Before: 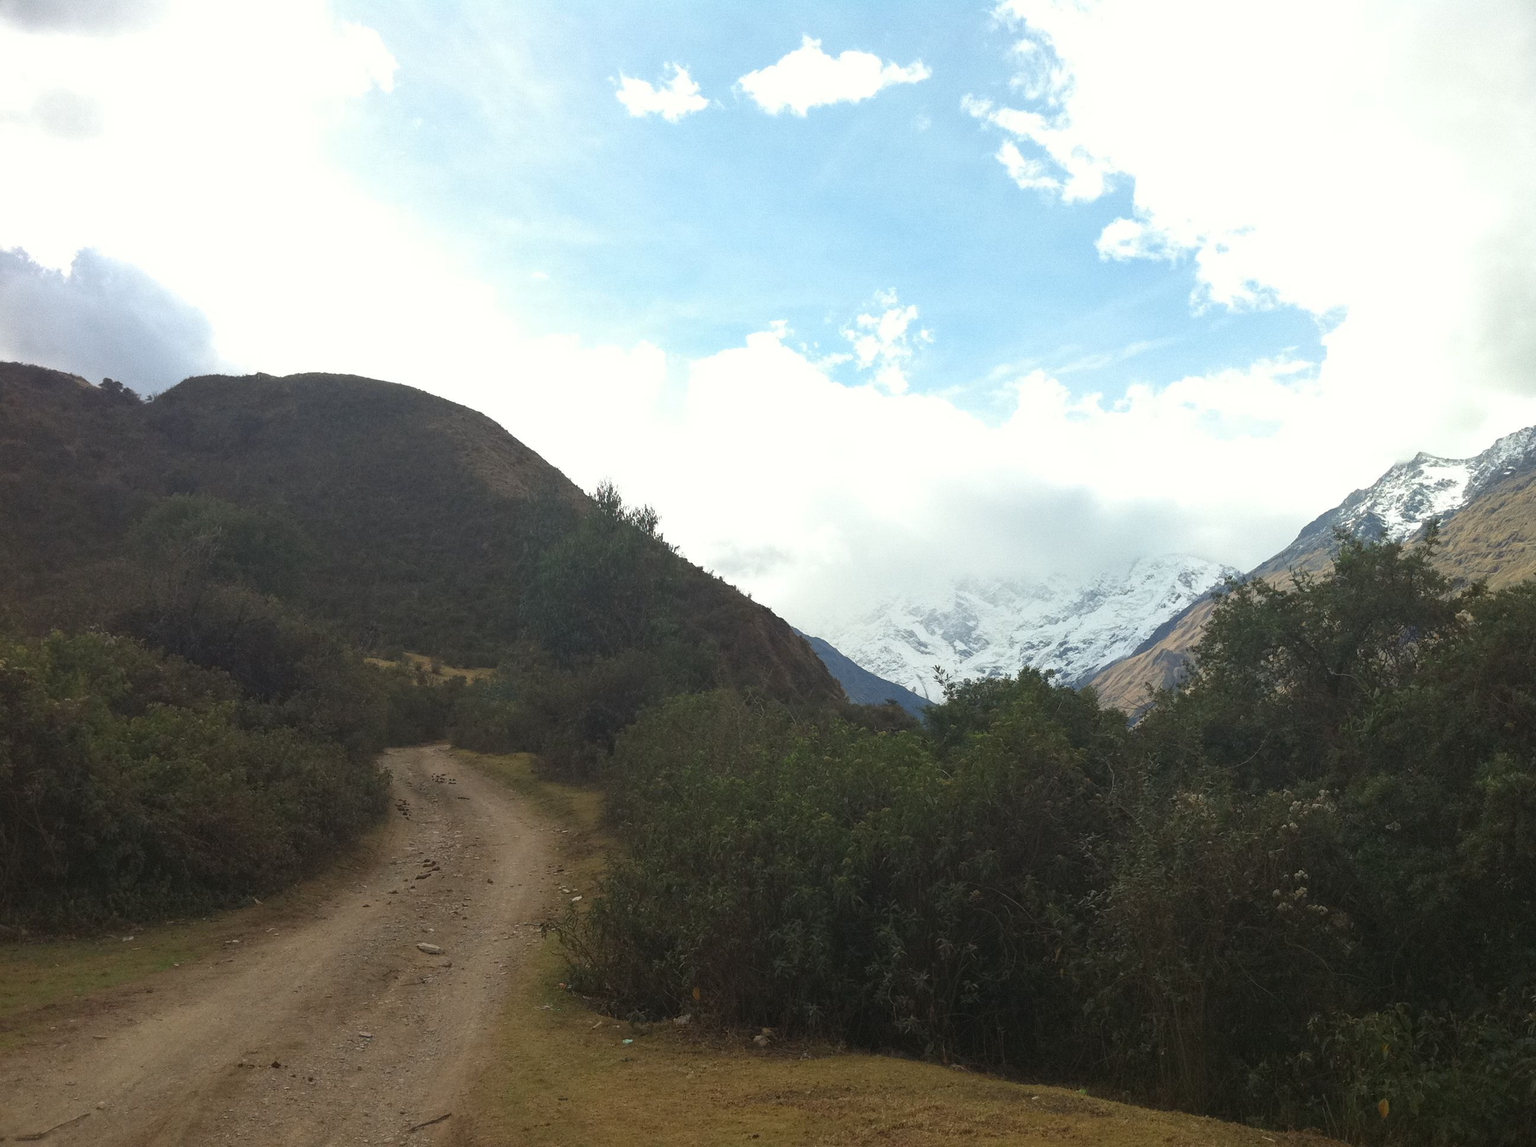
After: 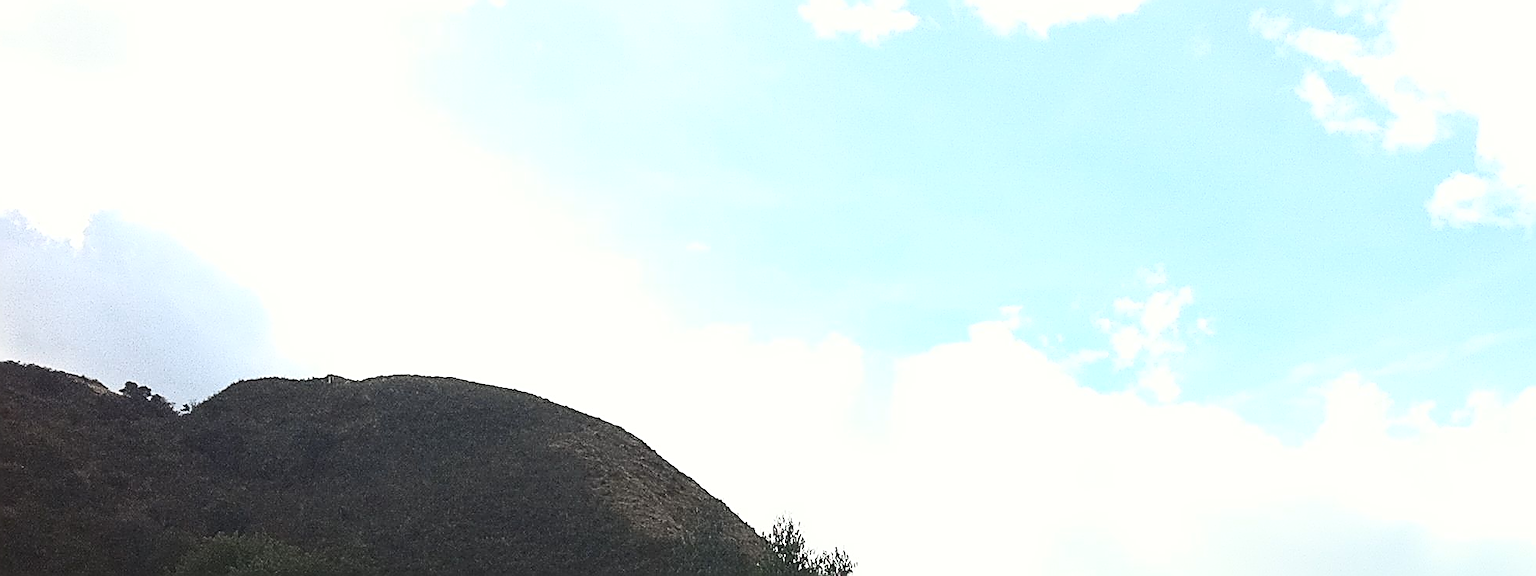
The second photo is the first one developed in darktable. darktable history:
contrast brightness saturation: contrast 0.375, brightness 0.108
crop: left 0.524%, top 7.643%, right 23.173%, bottom 54.003%
sharpen: amount 1.99
